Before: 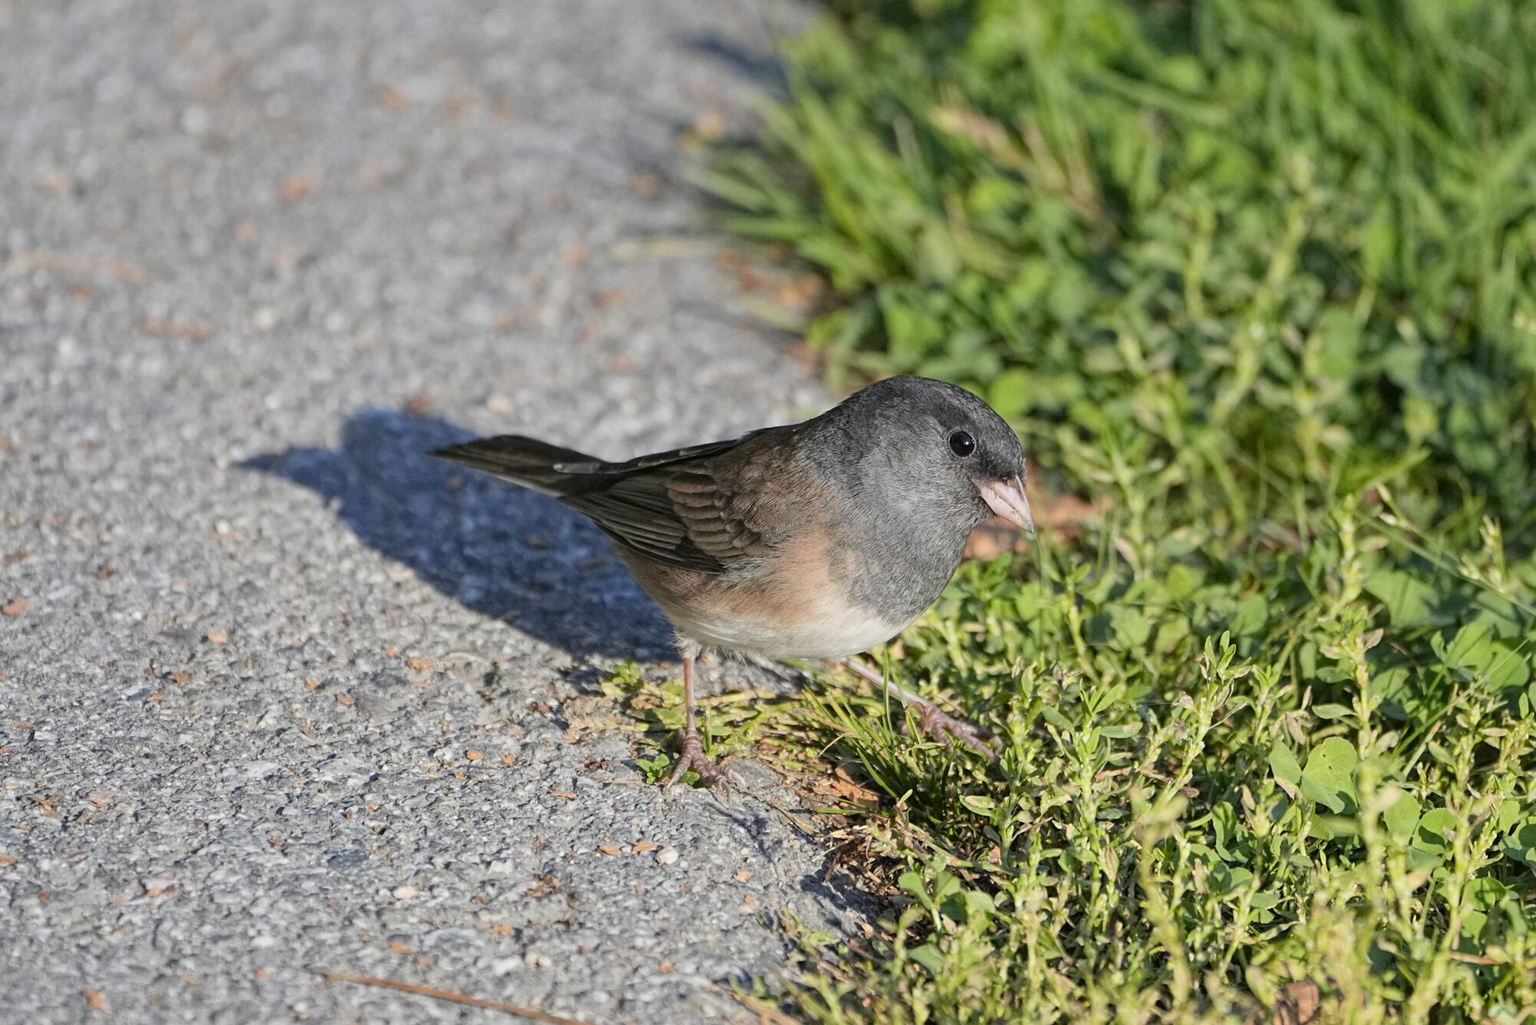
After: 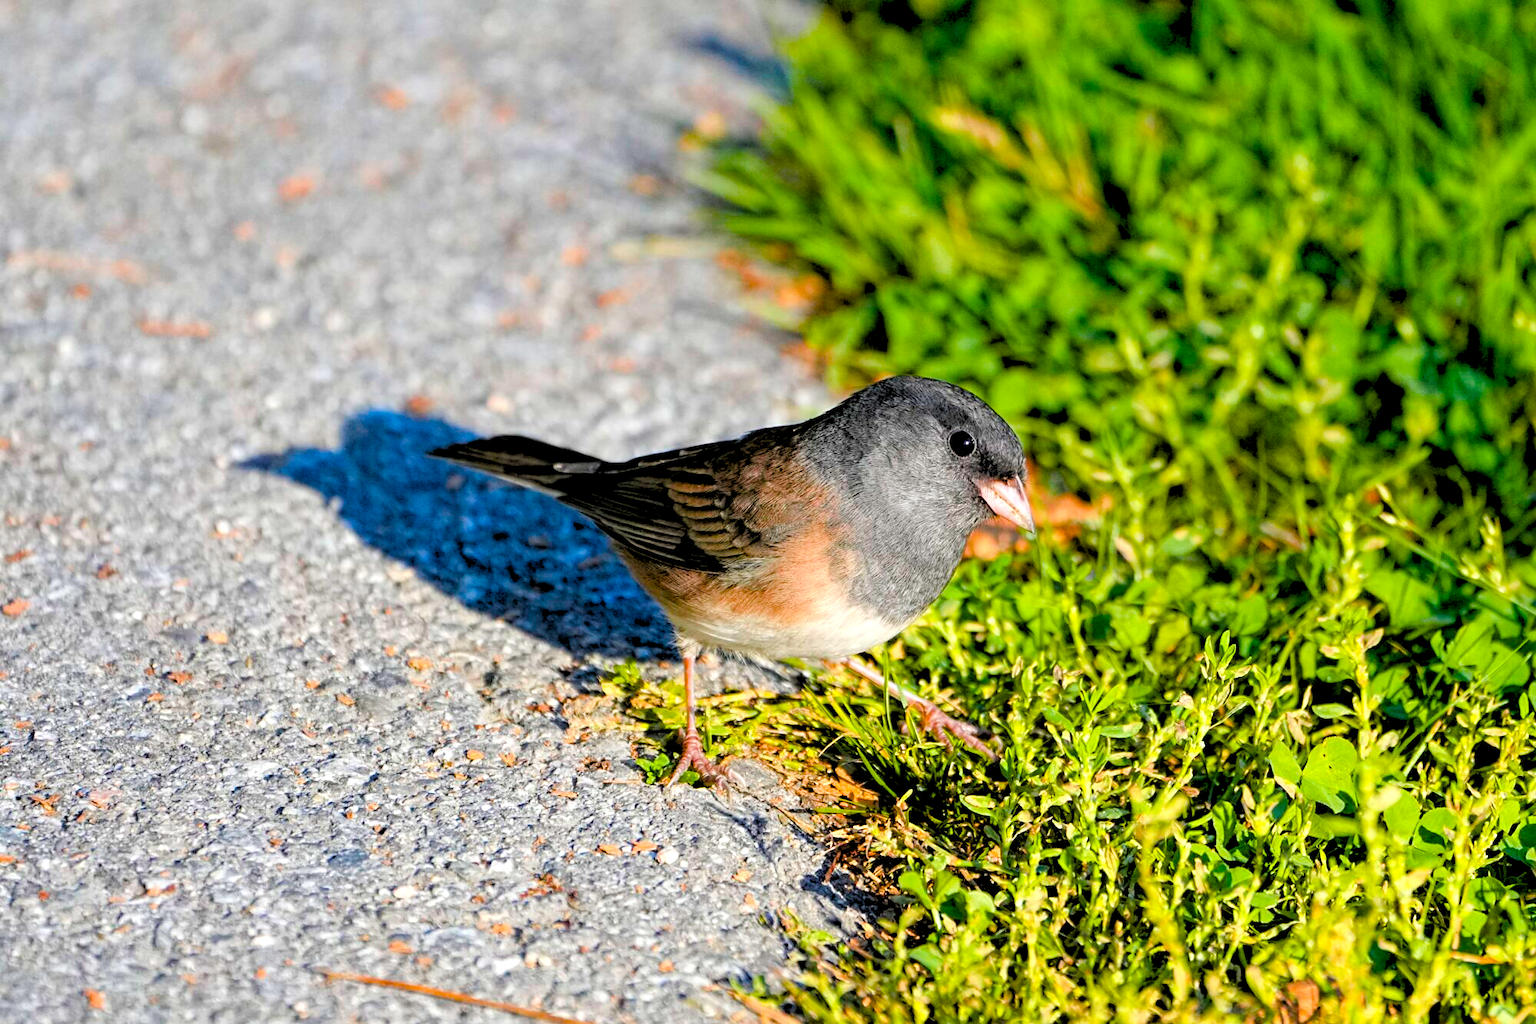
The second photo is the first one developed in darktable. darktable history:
rgb levels: levels [[0.029, 0.461, 0.922], [0, 0.5, 1], [0, 0.5, 1]]
color balance rgb: linear chroma grading › shadows 10%, linear chroma grading › highlights 10%, linear chroma grading › global chroma 15%, linear chroma grading › mid-tones 15%, perceptual saturation grading › global saturation 40%, perceptual saturation grading › highlights -25%, perceptual saturation grading › mid-tones 35%, perceptual saturation grading › shadows 35%, perceptual brilliance grading › global brilliance 11.29%, global vibrance 11.29%
